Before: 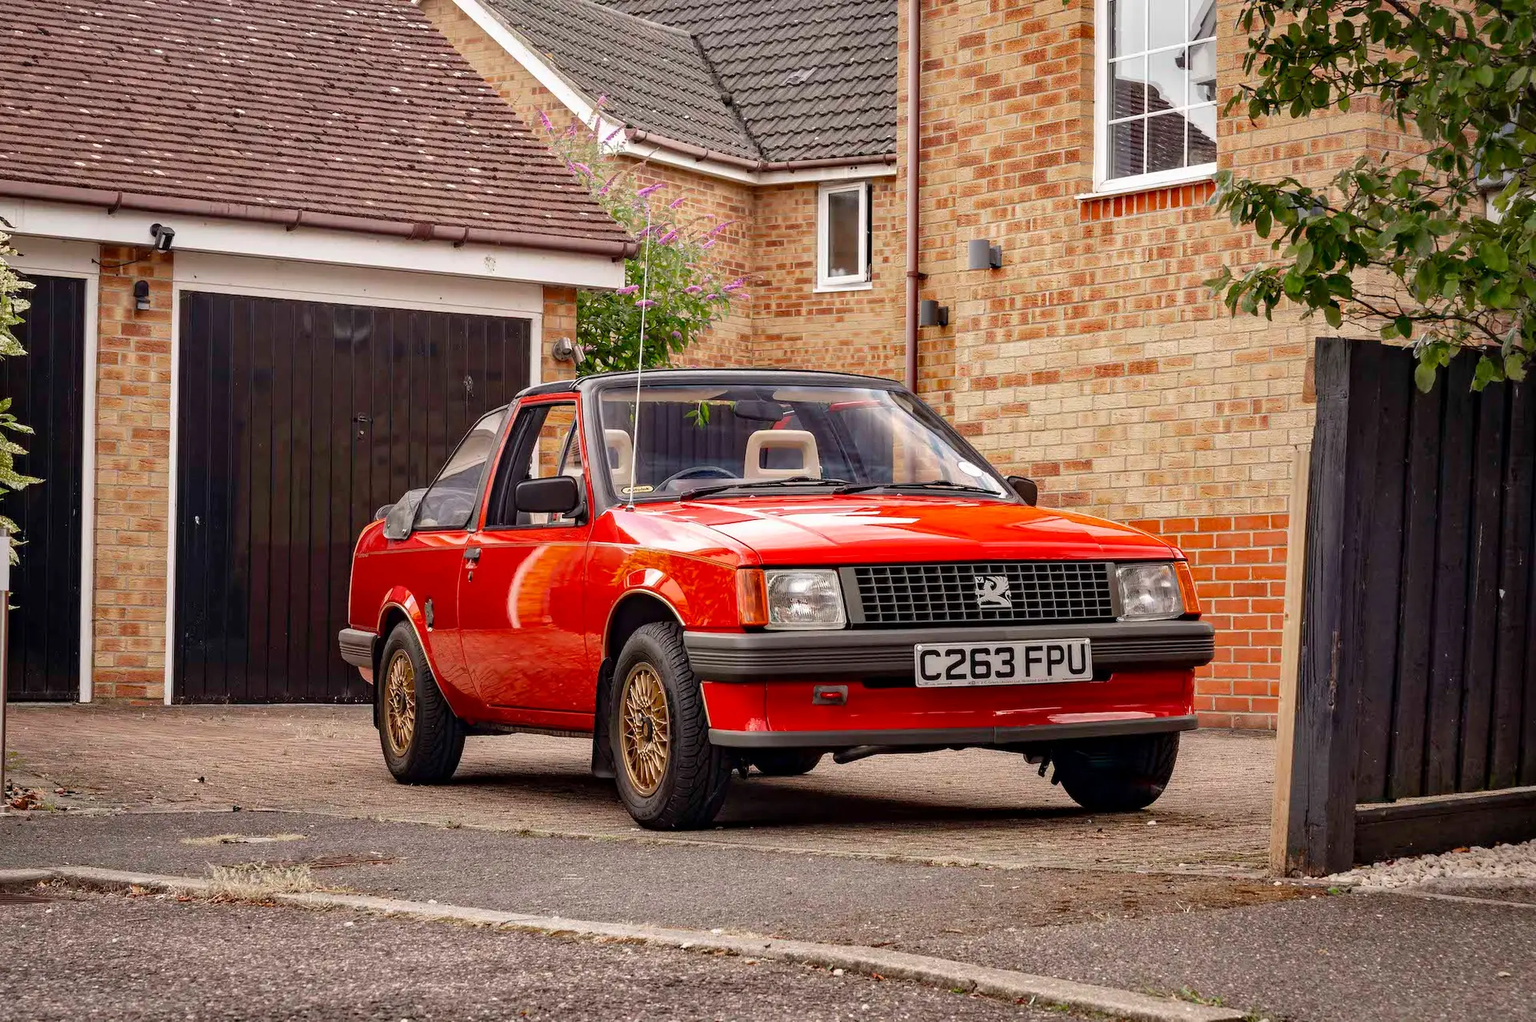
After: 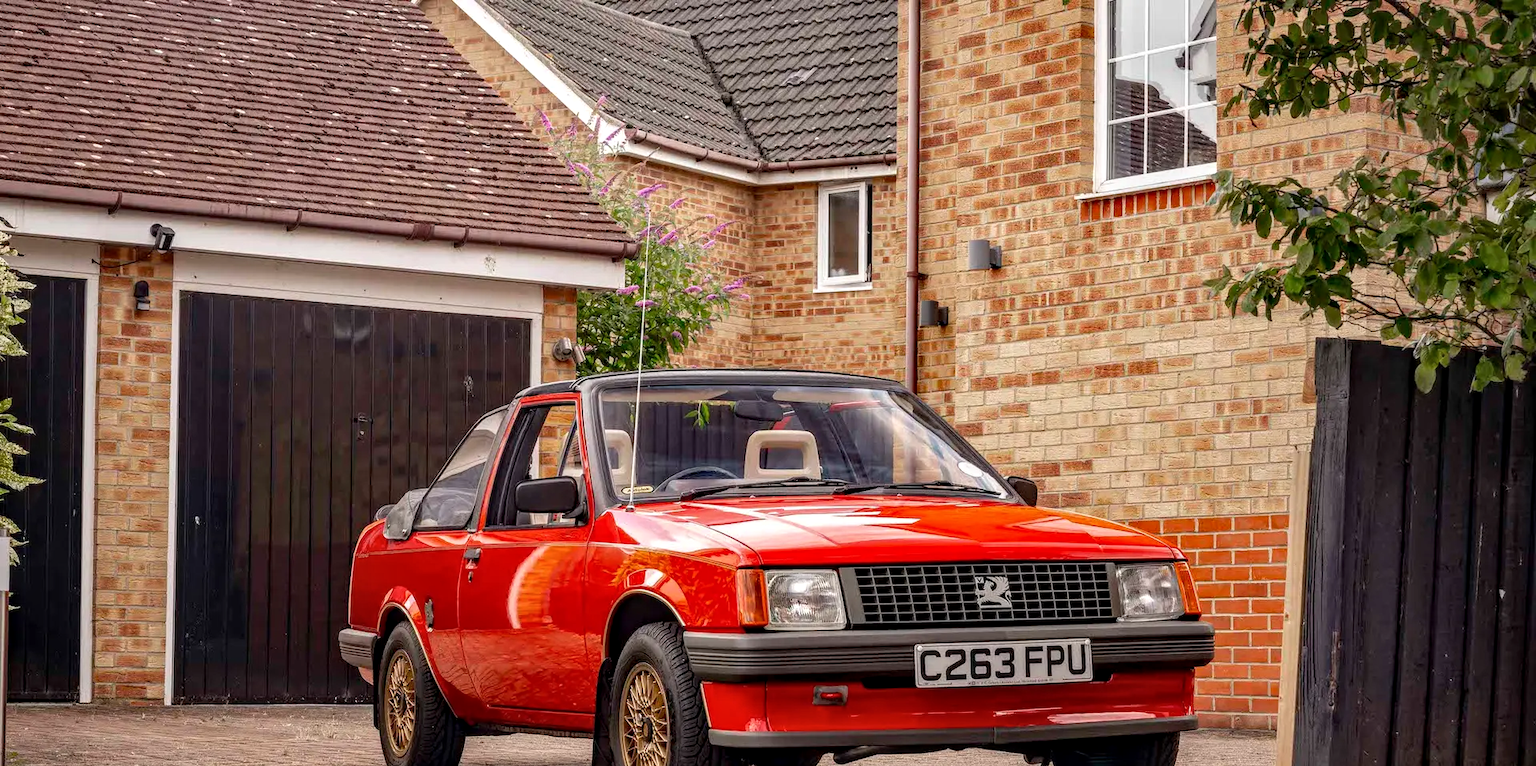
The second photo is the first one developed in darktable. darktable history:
crop: bottom 24.981%
local contrast: on, module defaults
